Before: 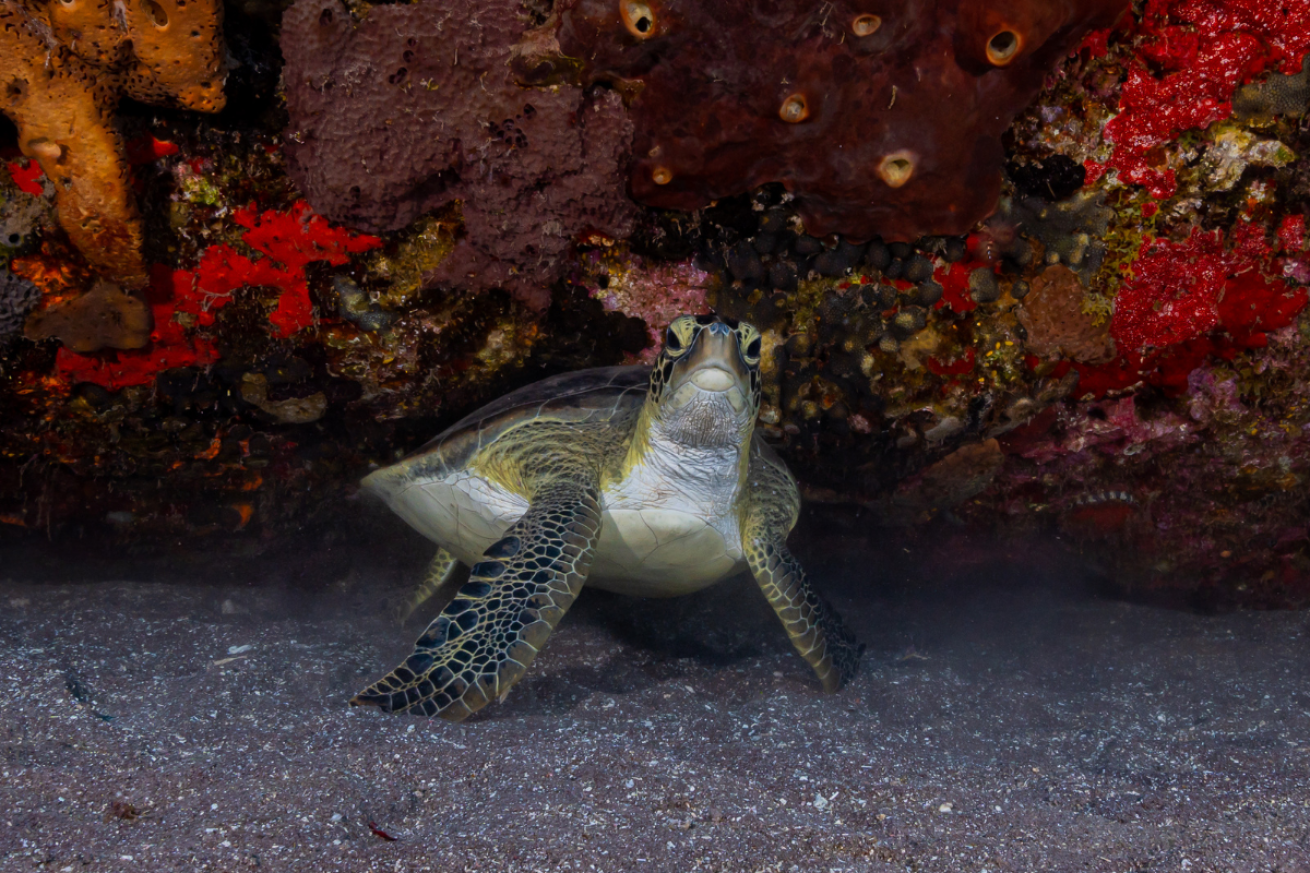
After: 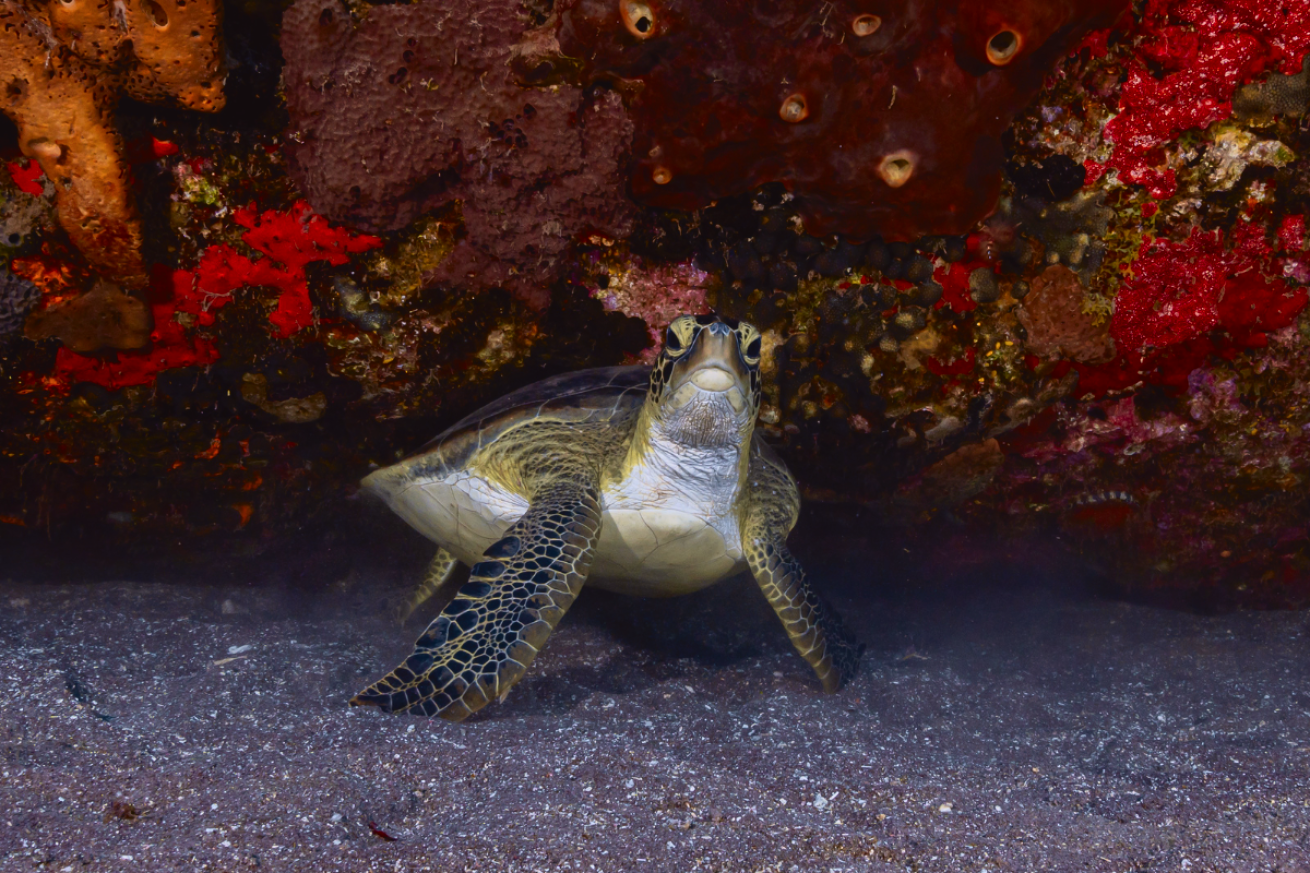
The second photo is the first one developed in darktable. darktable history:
tone curve: curves: ch0 [(0, 0.036) (0.119, 0.115) (0.461, 0.479) (0.715, 0.767) (0.817, 0.865) (1, 0.998)]; ch1 [(0, 0) (0.377, 0.416) (0.44, 0.478) (0.487, 0.498) (0.514, 0.525) (0.538, 0.552) (0.67, 0.688) (1, 1)]; ch2 [(0, 0) (0.38, 0.405) (0.463, 0.445) (0.492, 0.486) (0.524, 0.541) (0.578, 0.59) (0.653, 0.658) (1, 1)], color space Lab, independent channels, preserve colors none
